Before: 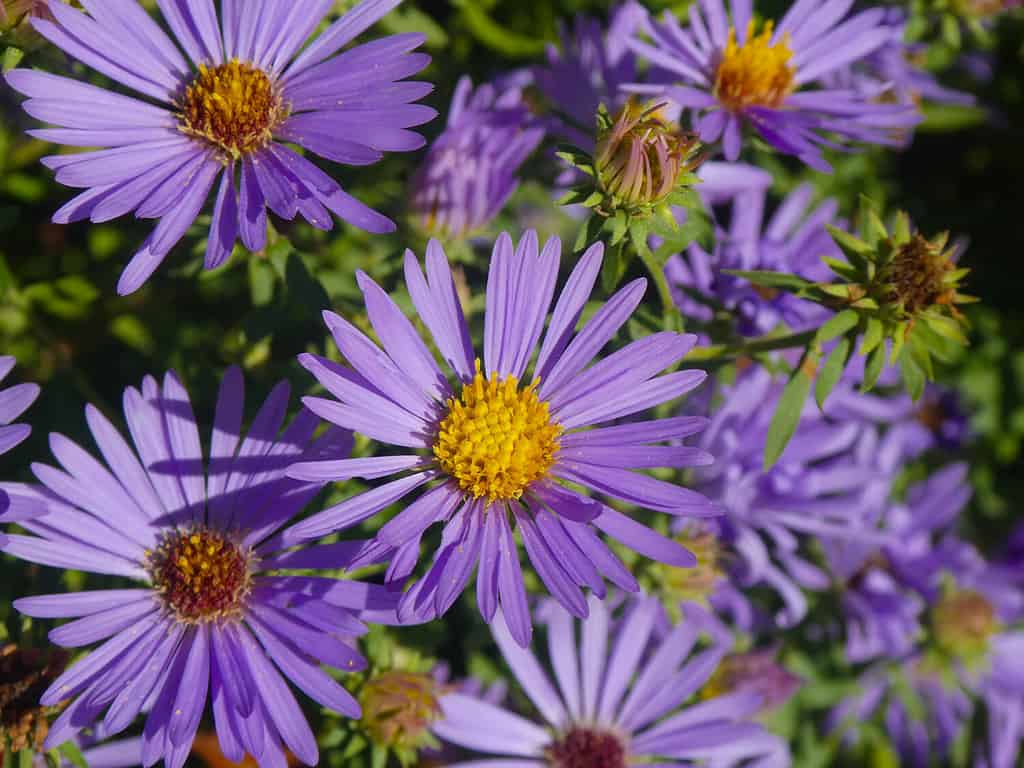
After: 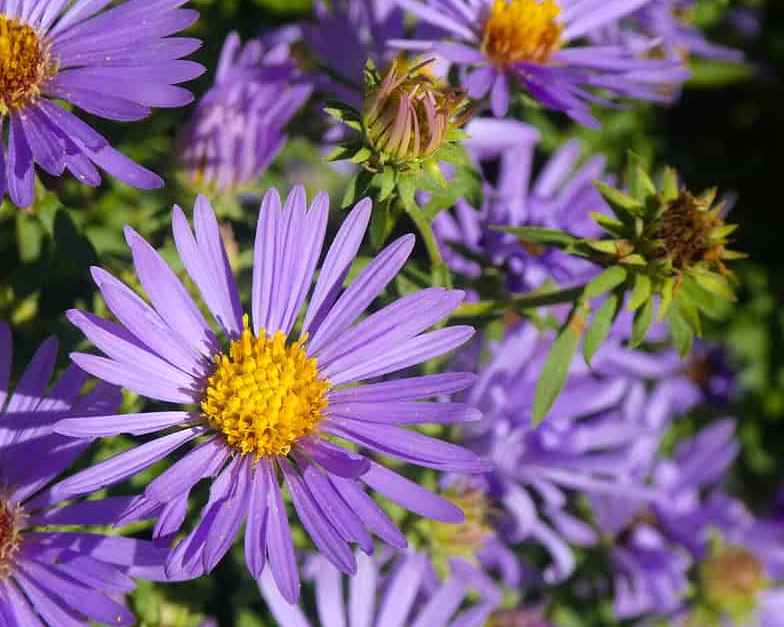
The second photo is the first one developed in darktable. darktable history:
crop: left 22.685%, top 5.859%, bottom 11.573%
tone equalizer: -8 EV -0.425 EV, -7 EV -0.397 EV, -6 EV -0.354 EV, -5 EV -0.197 EV, -3 EV 0.206 EV, -2 EV 0.338 EV, -1 EV 0.392 EV, +0 EV 0.419 EV, mask exposure compensation -0.505 EV
